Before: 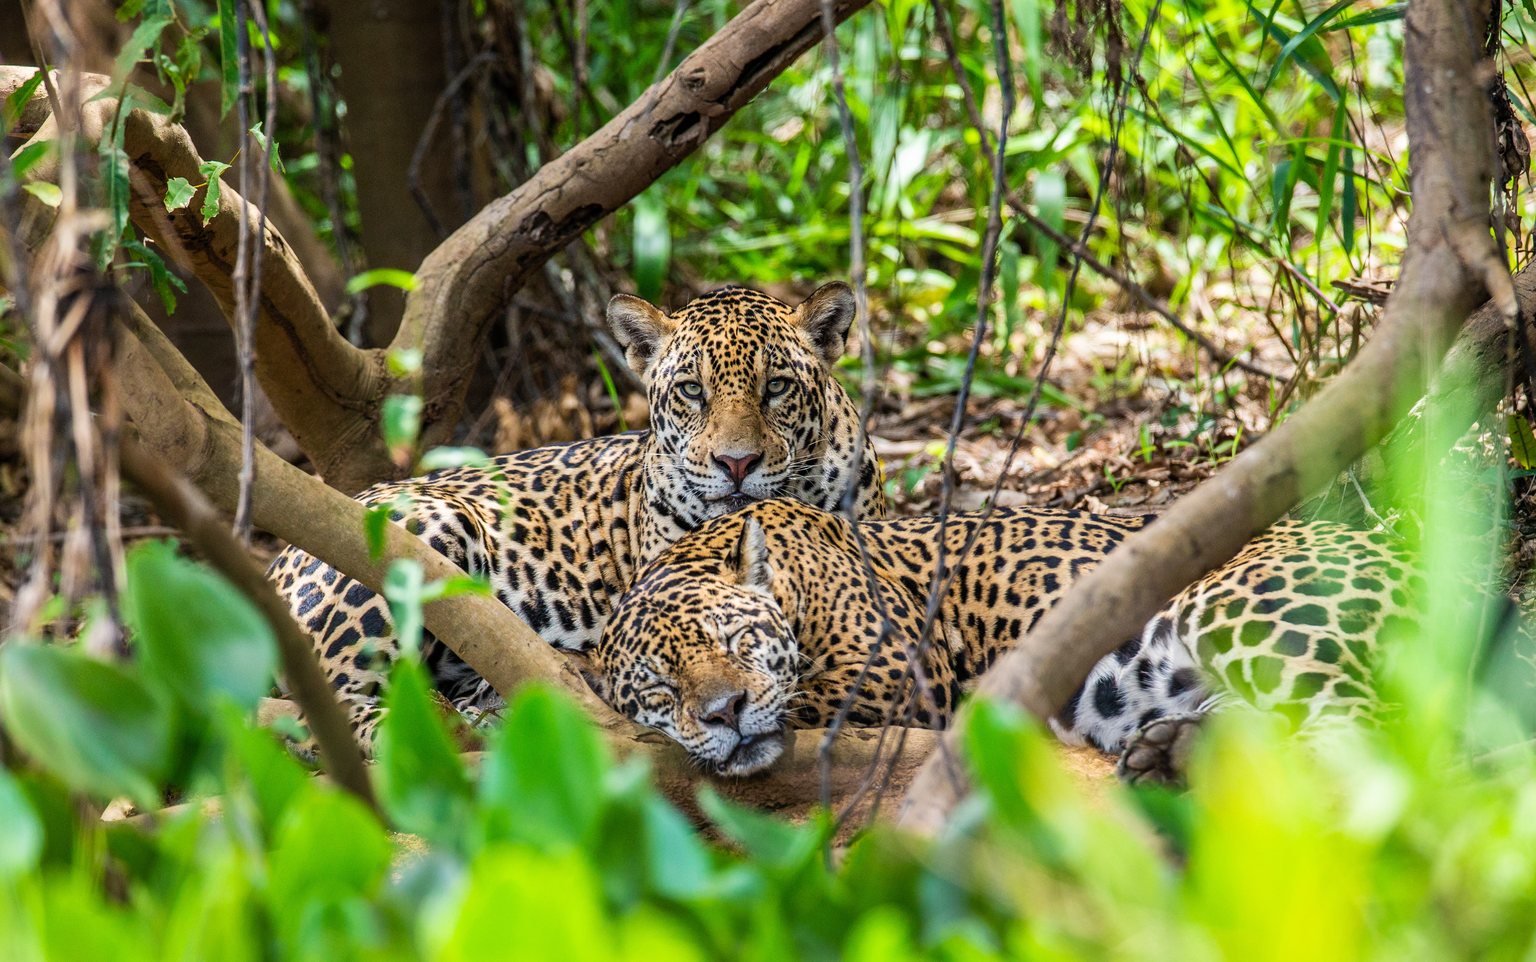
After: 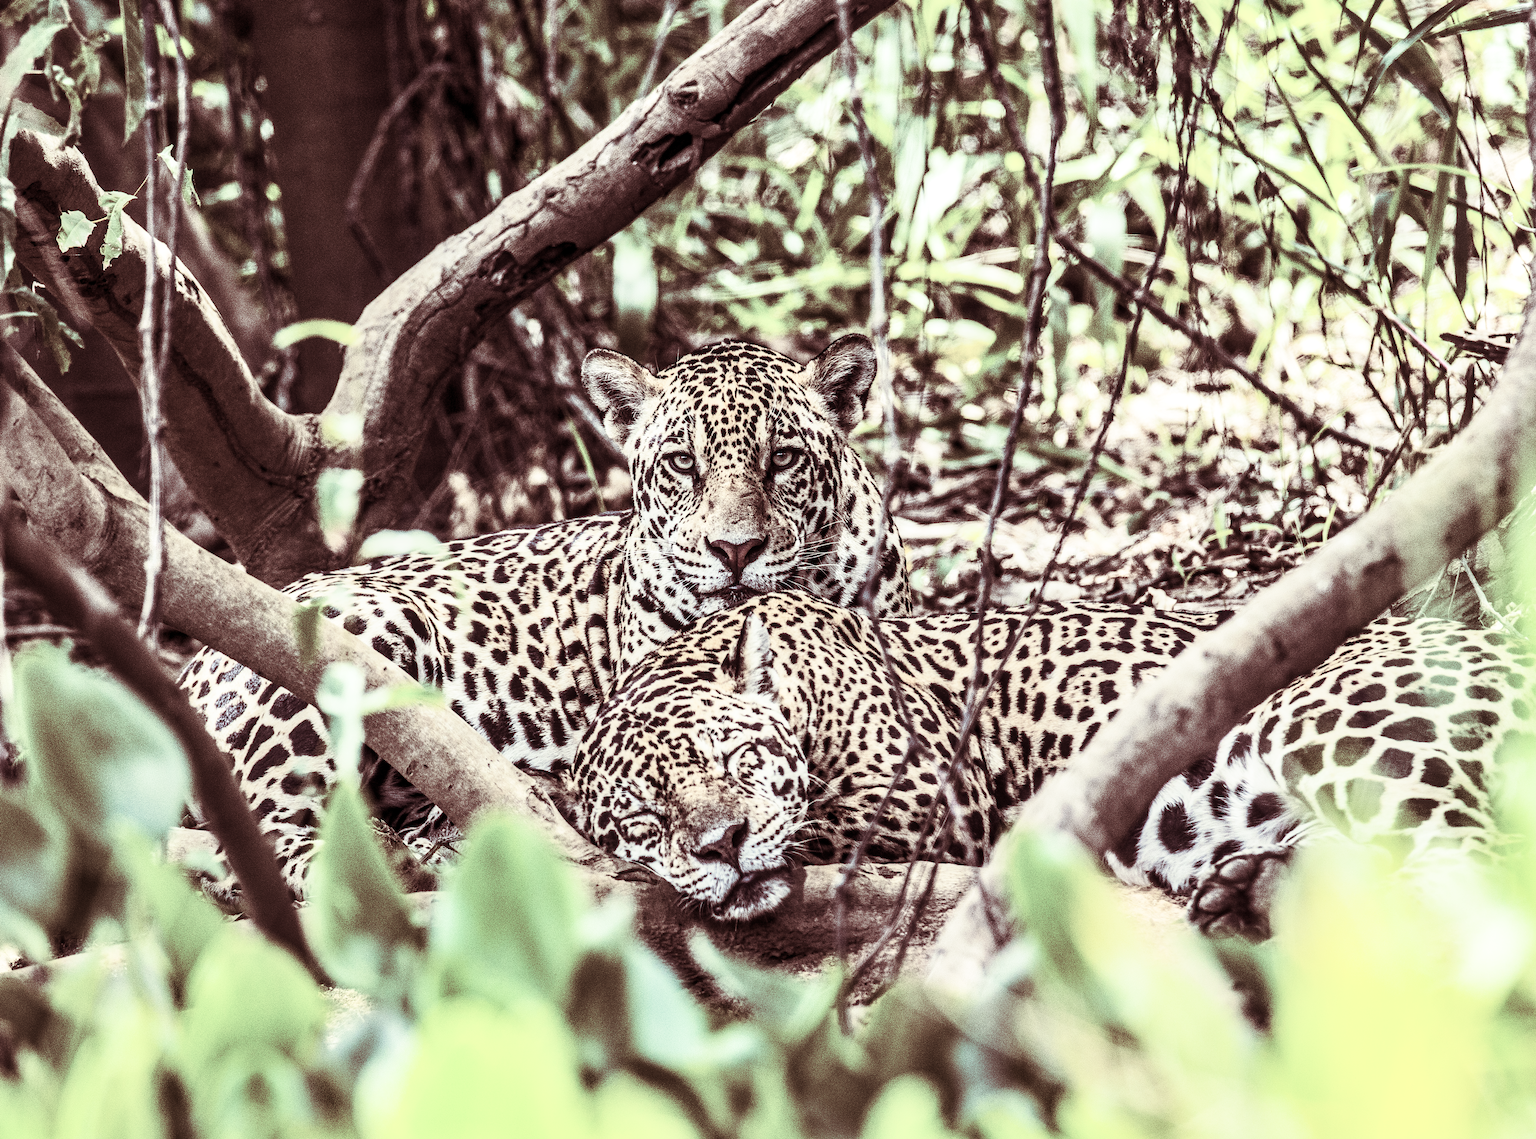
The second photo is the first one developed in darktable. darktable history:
split-toning: on, module defaults
contrast brightness saturation: contrast 0.62, brightness 0.34, saturation 0.14
crop: left 7.598%, right 7.873%
shadows and highlights: soften with gaussian
color zones: curves: ch1 [(0, 0.34) (0.143, 0.164) (0.286, 0.152) (0.429, 0.176) (0.571, 0.173) (0.714, 0.188) (0.857, 0.199) (1, 0.34)]
local contrast: detail 130%
